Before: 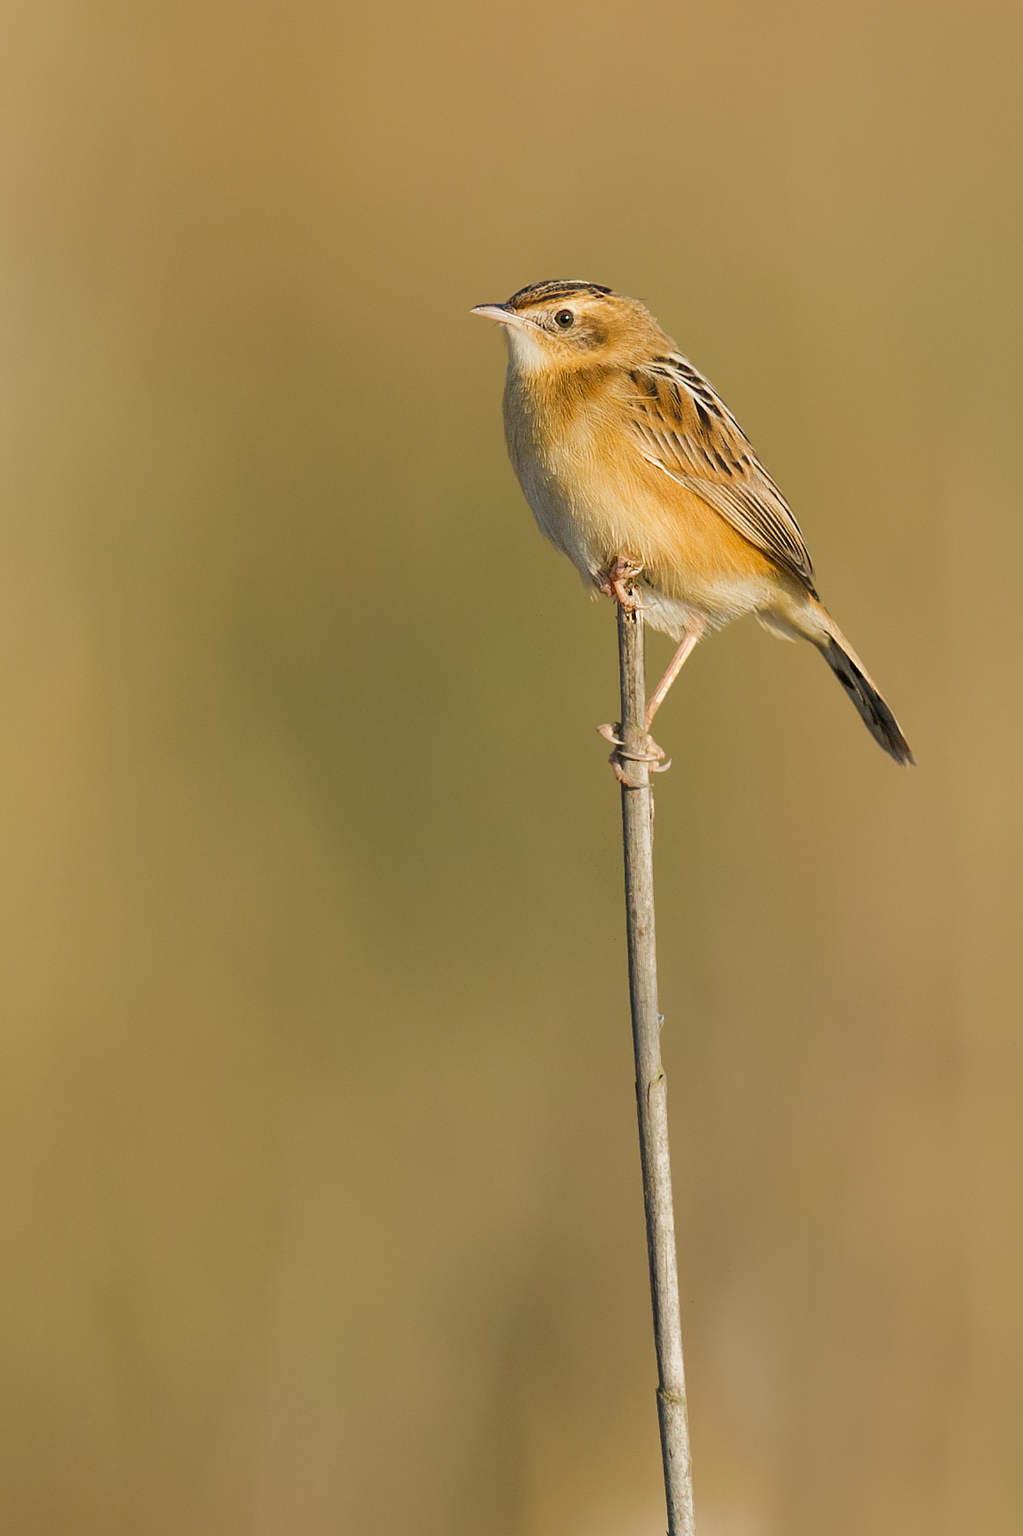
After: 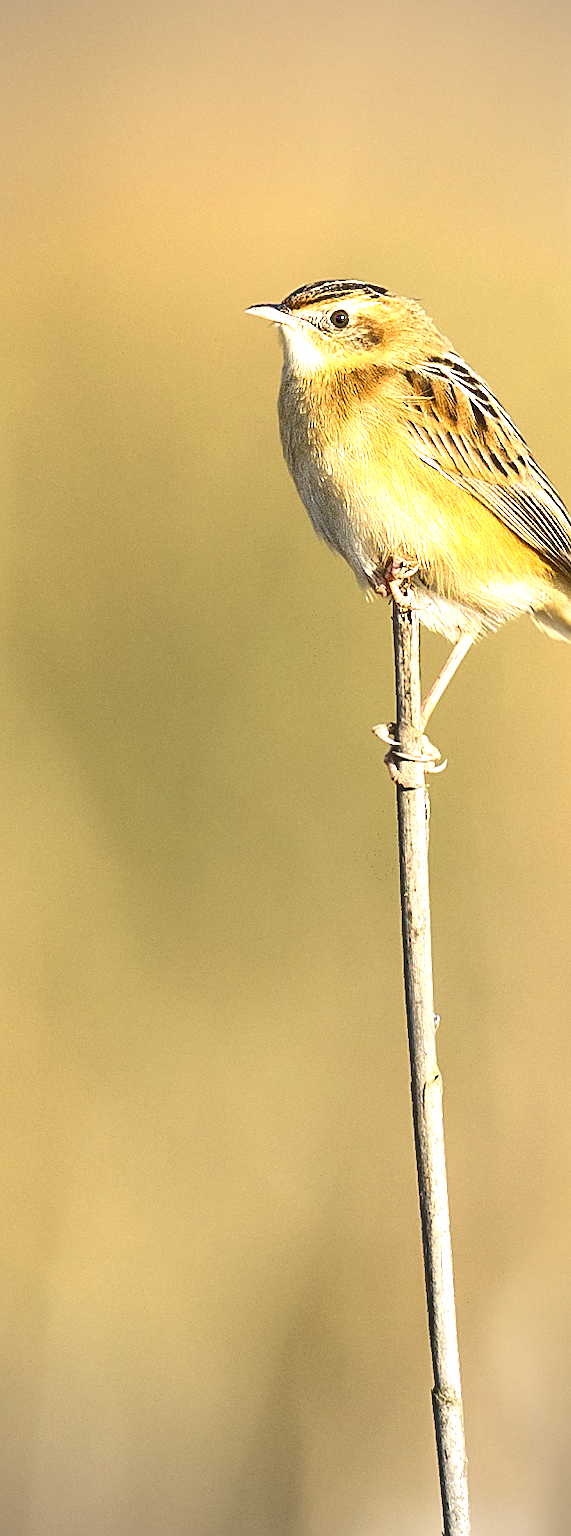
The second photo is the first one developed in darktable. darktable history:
local contrast: mode bilateral grid, contrast 20, coarseness 50, detail 120%, midtone range 0.2
base curve: curves: ch0 [(0, 0.02) (0.083, 0.036) (1, 1)]
crop: left 22.04%, right 22.06%, bottom 0.011%
sharpen: on, module defaults
exposure: black level correction 0, exposure 1.193 EV, compensate highlight preservation false
vignetting: fall-off start 71.93%
shadows and highlights: shadows -0.035, highlights 38.16
